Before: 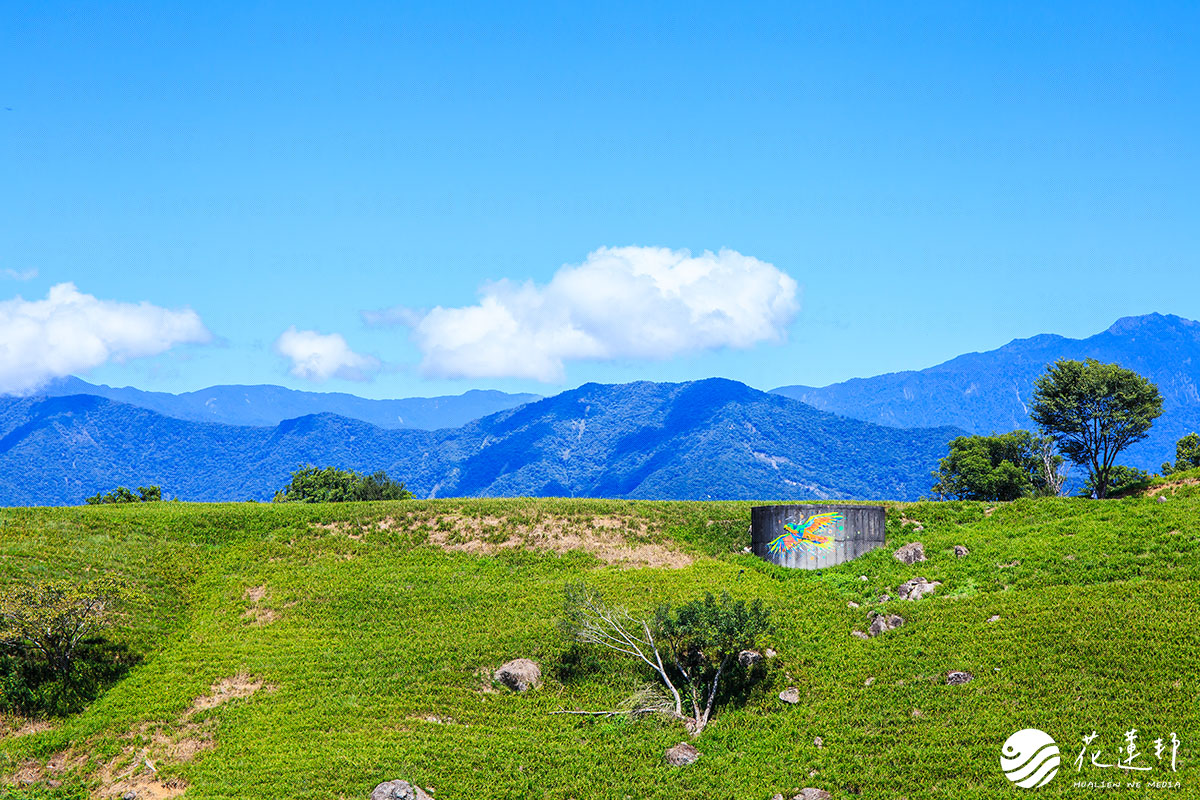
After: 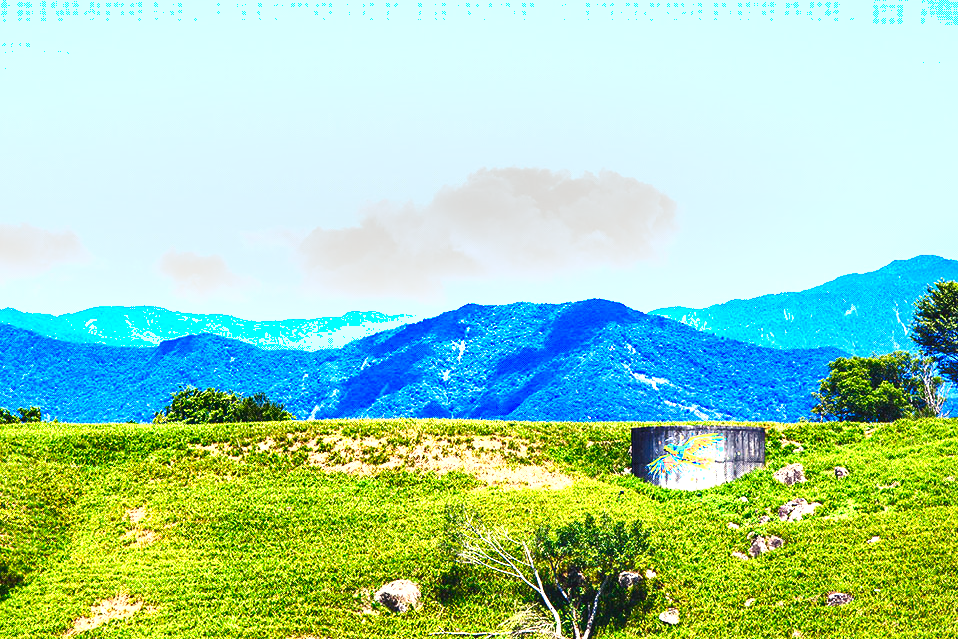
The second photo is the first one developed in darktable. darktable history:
color balance rgb: shadows lift › chroma 3%, shadows lift › hue 280.8°, power › hue 330°, highlights gain › chroma 3%, highlights gain › hue 75.6°, global offset › luminance 0.7%, perceptual saturation grading › global saturation 20%, perceptual saturation grading › highlights -25%, perceptual saturation grading › shadows 50%, global vibrance 20.33%
shadows and highlights: soften with gaussian
crop and rotate: left 10.071%, top 10.071%, right 10.02%, bottom 10.02%
exposure: black level correction 0, exposure 1.1 EV, compensate exposure bias true, compensate highlight preservation false
